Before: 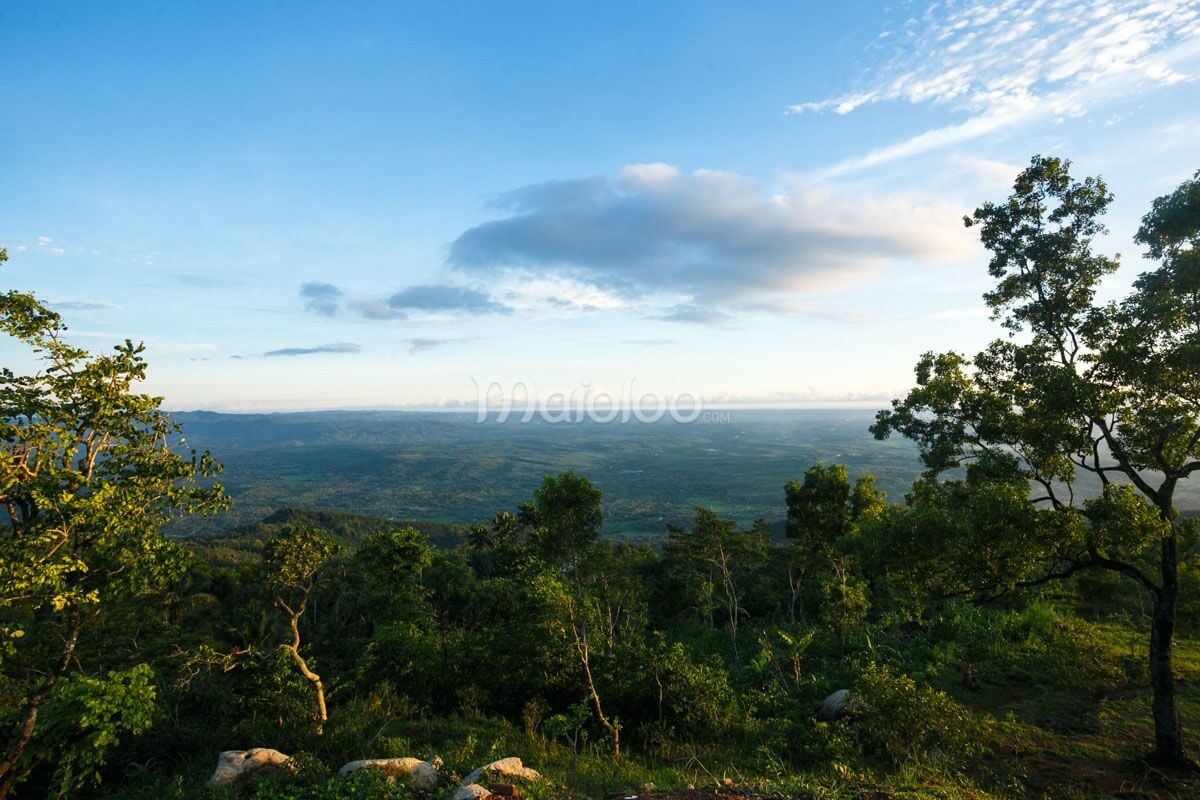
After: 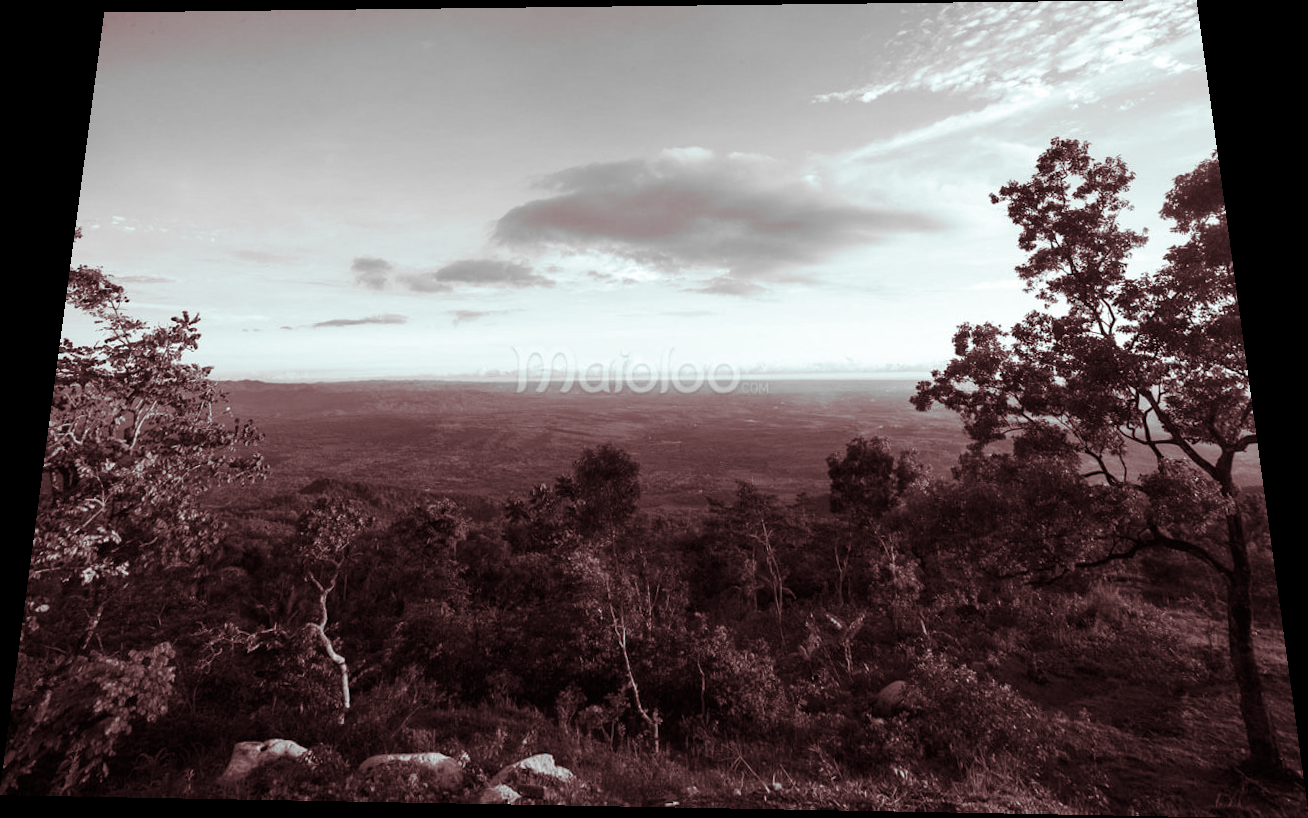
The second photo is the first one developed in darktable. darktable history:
rotate and perspective: rotation 0.128°, lens shift (vertical) -0.181, lens shift (horizontal) -0.044, shear 0.001, automatic cropping off
split-toning: highlights › hue 180°
monochrome: a 2.21, b -1.33, size 2.2
